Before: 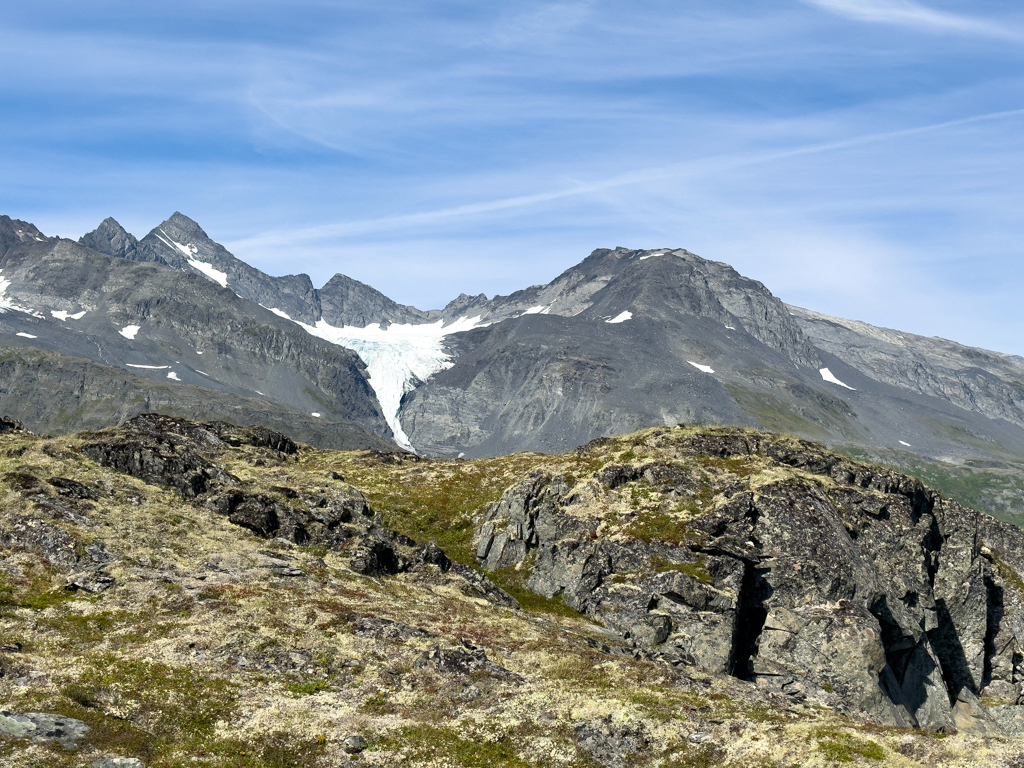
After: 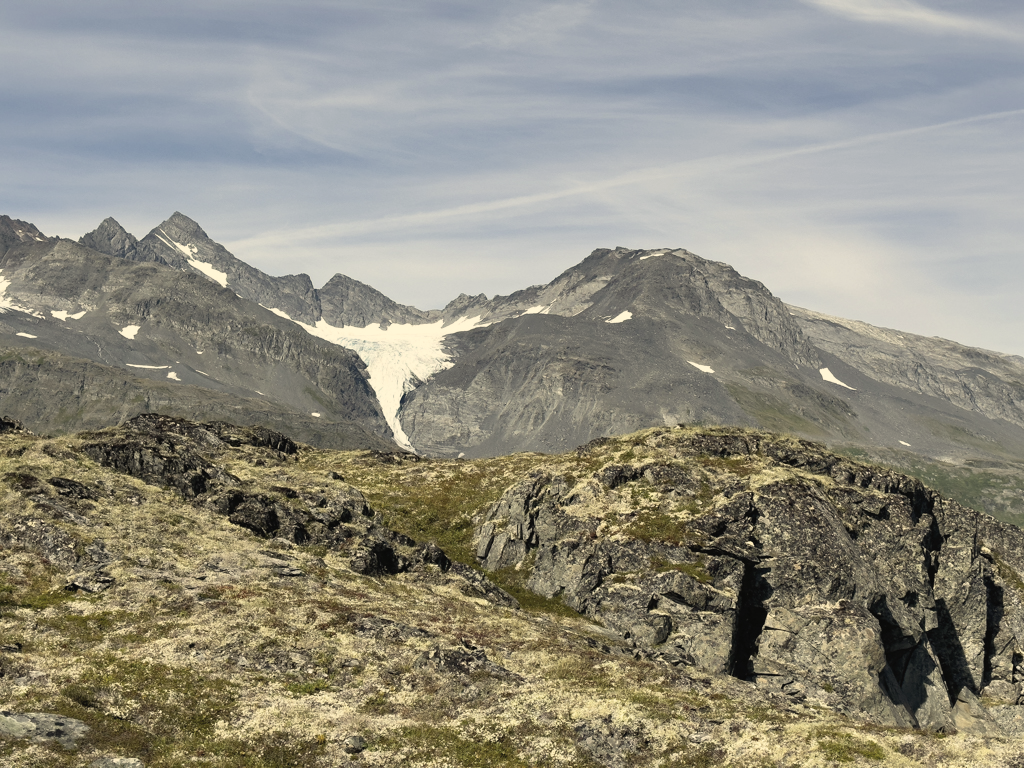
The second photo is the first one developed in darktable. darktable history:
color correction: highlights a* 1.36, highlights b* 17.6
contrast brightness saturation: contrast -0.055, saturation -0.412
